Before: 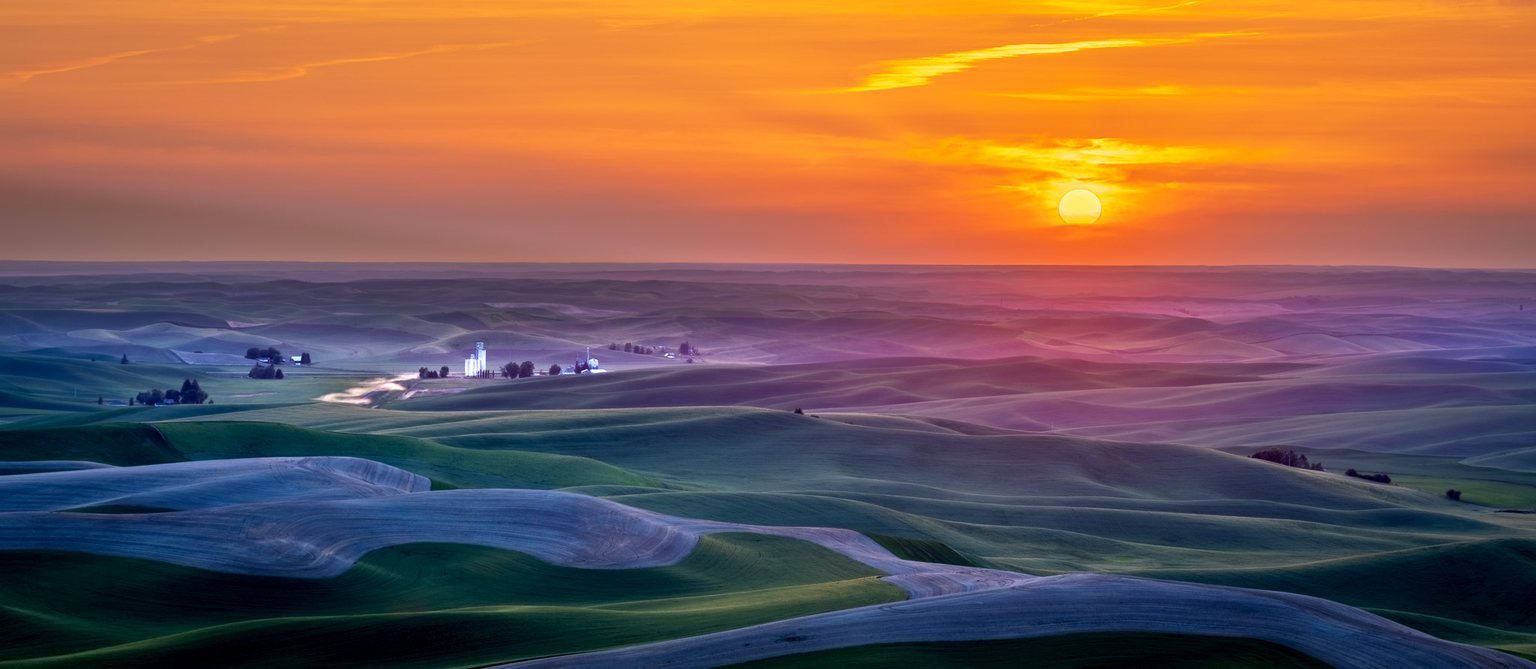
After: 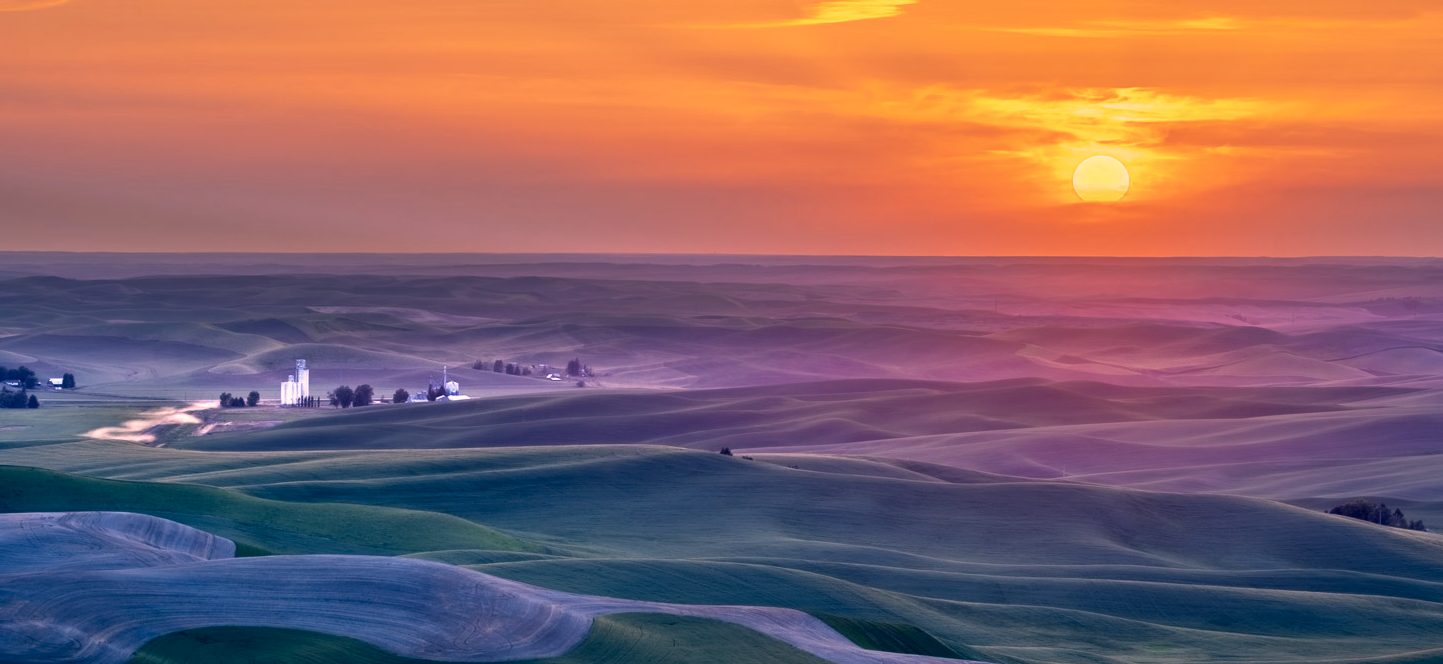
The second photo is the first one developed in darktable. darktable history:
color correction: highlights a* 14.02, highlights b* 6.08, shadows a* -5.56, shadows b* -15.76, saturation 0.836
crop and rotate: left 16.557%, top 10.928%, right 12.975%, bottom 14.525%
tone equalizer: -8 EV -0.563 EV, smoothing diameter 24.83%, edges refinement/feathering 10.96, preserve details guided filter
